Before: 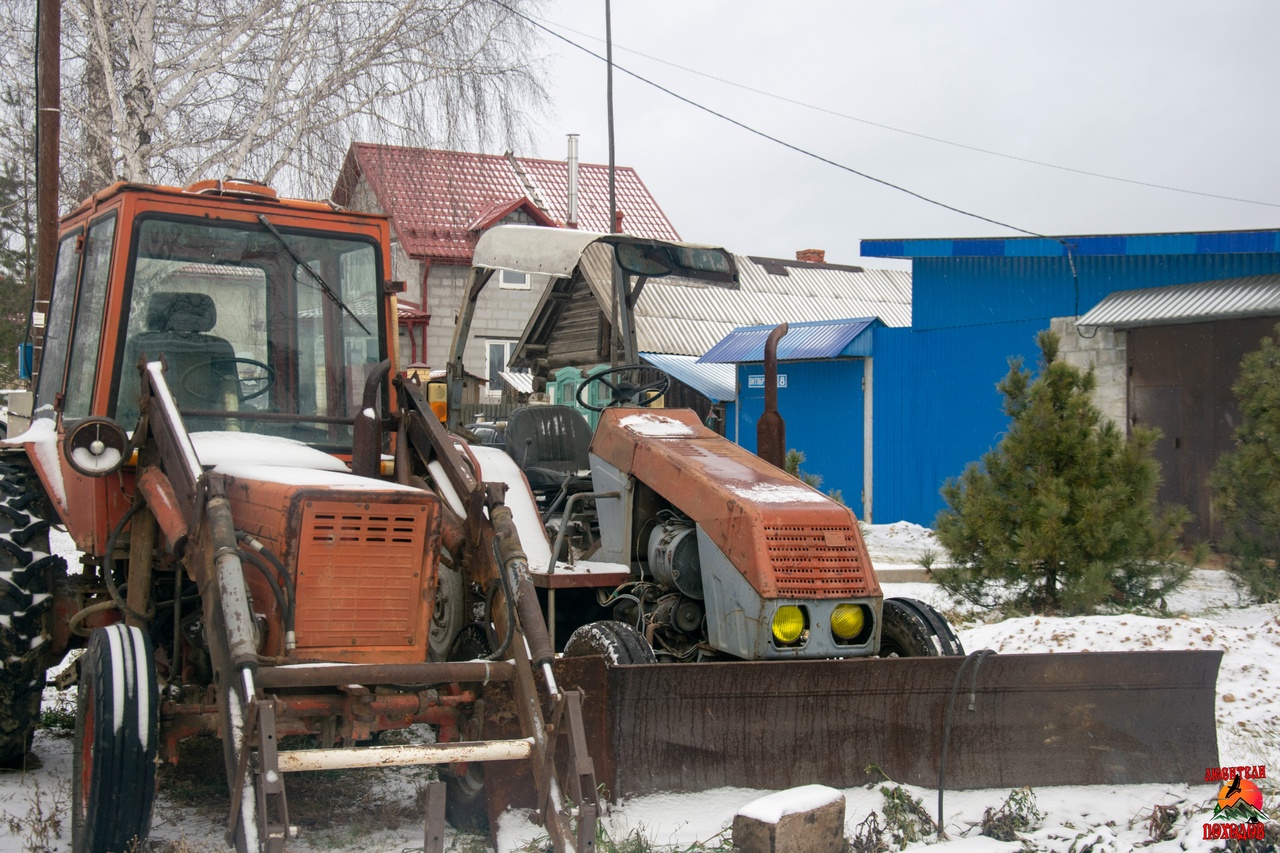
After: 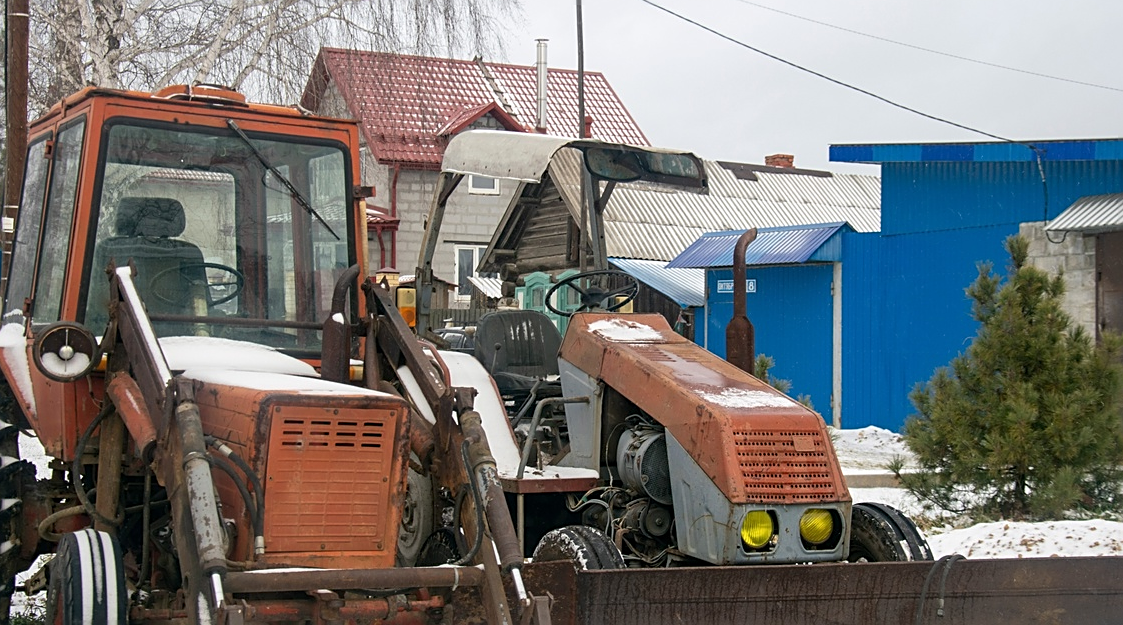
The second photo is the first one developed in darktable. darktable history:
crop and rotate: left 2.427%, top 11.223%, right 9.785%, bottom 15.418%
sharpen: on, module defaults
